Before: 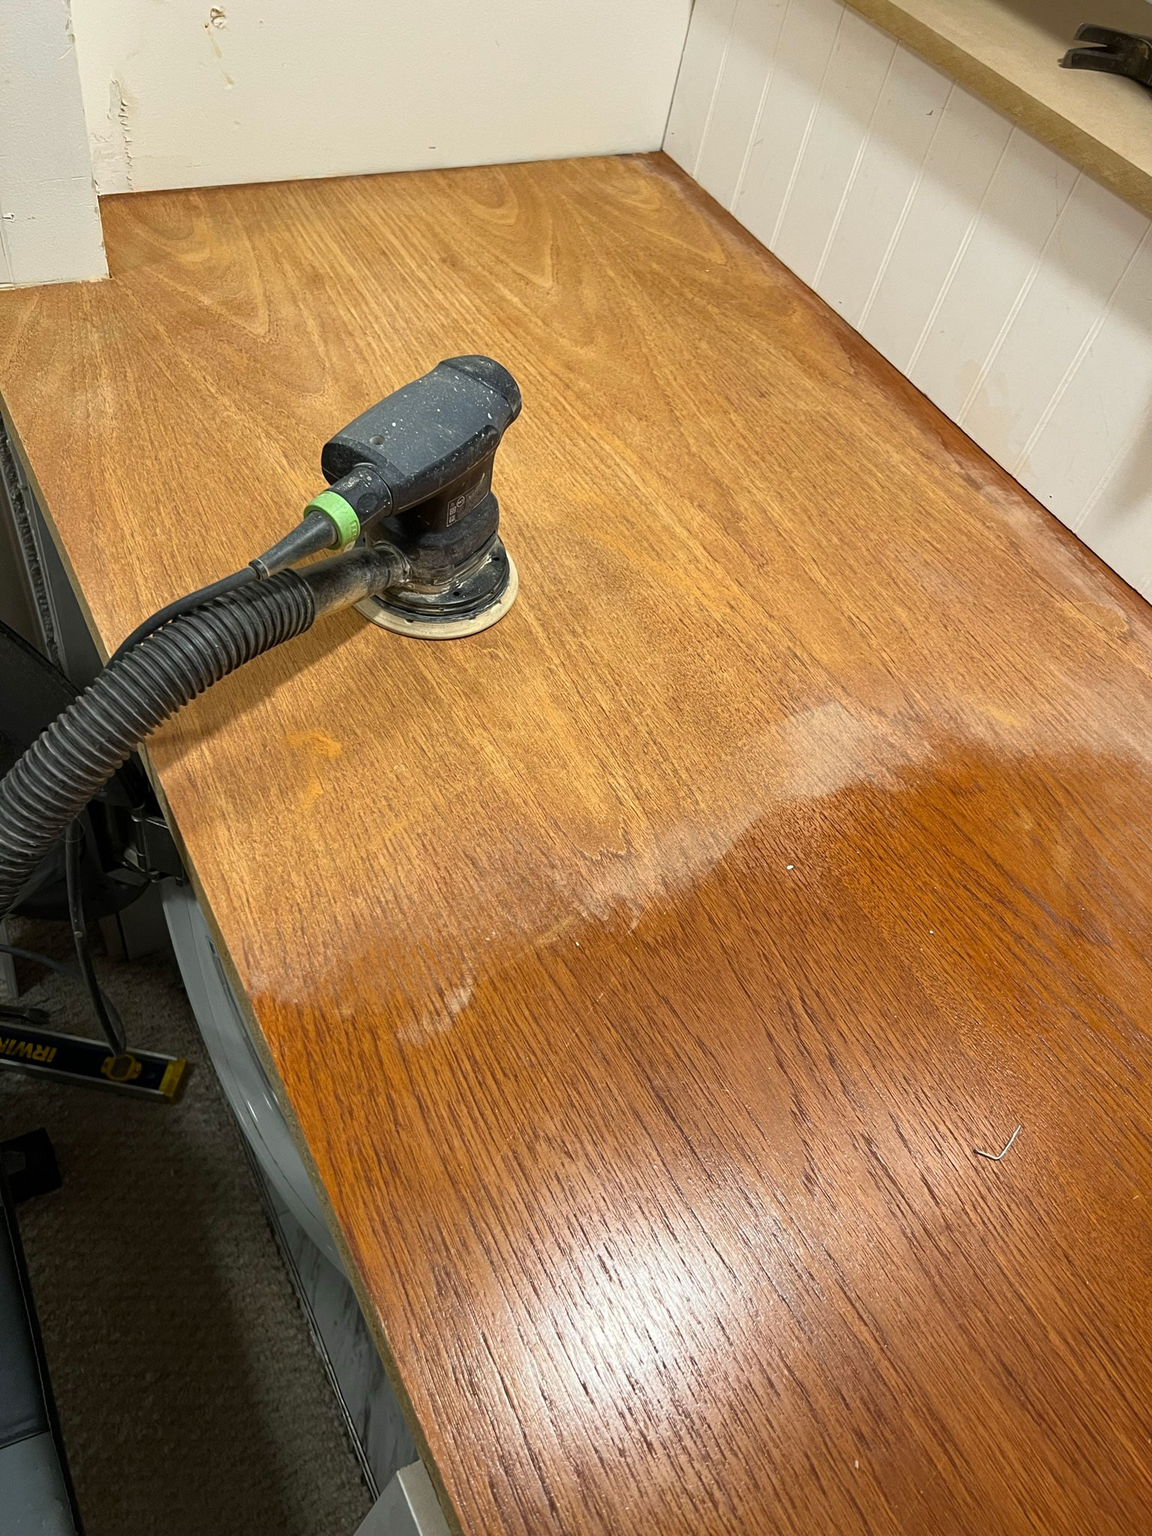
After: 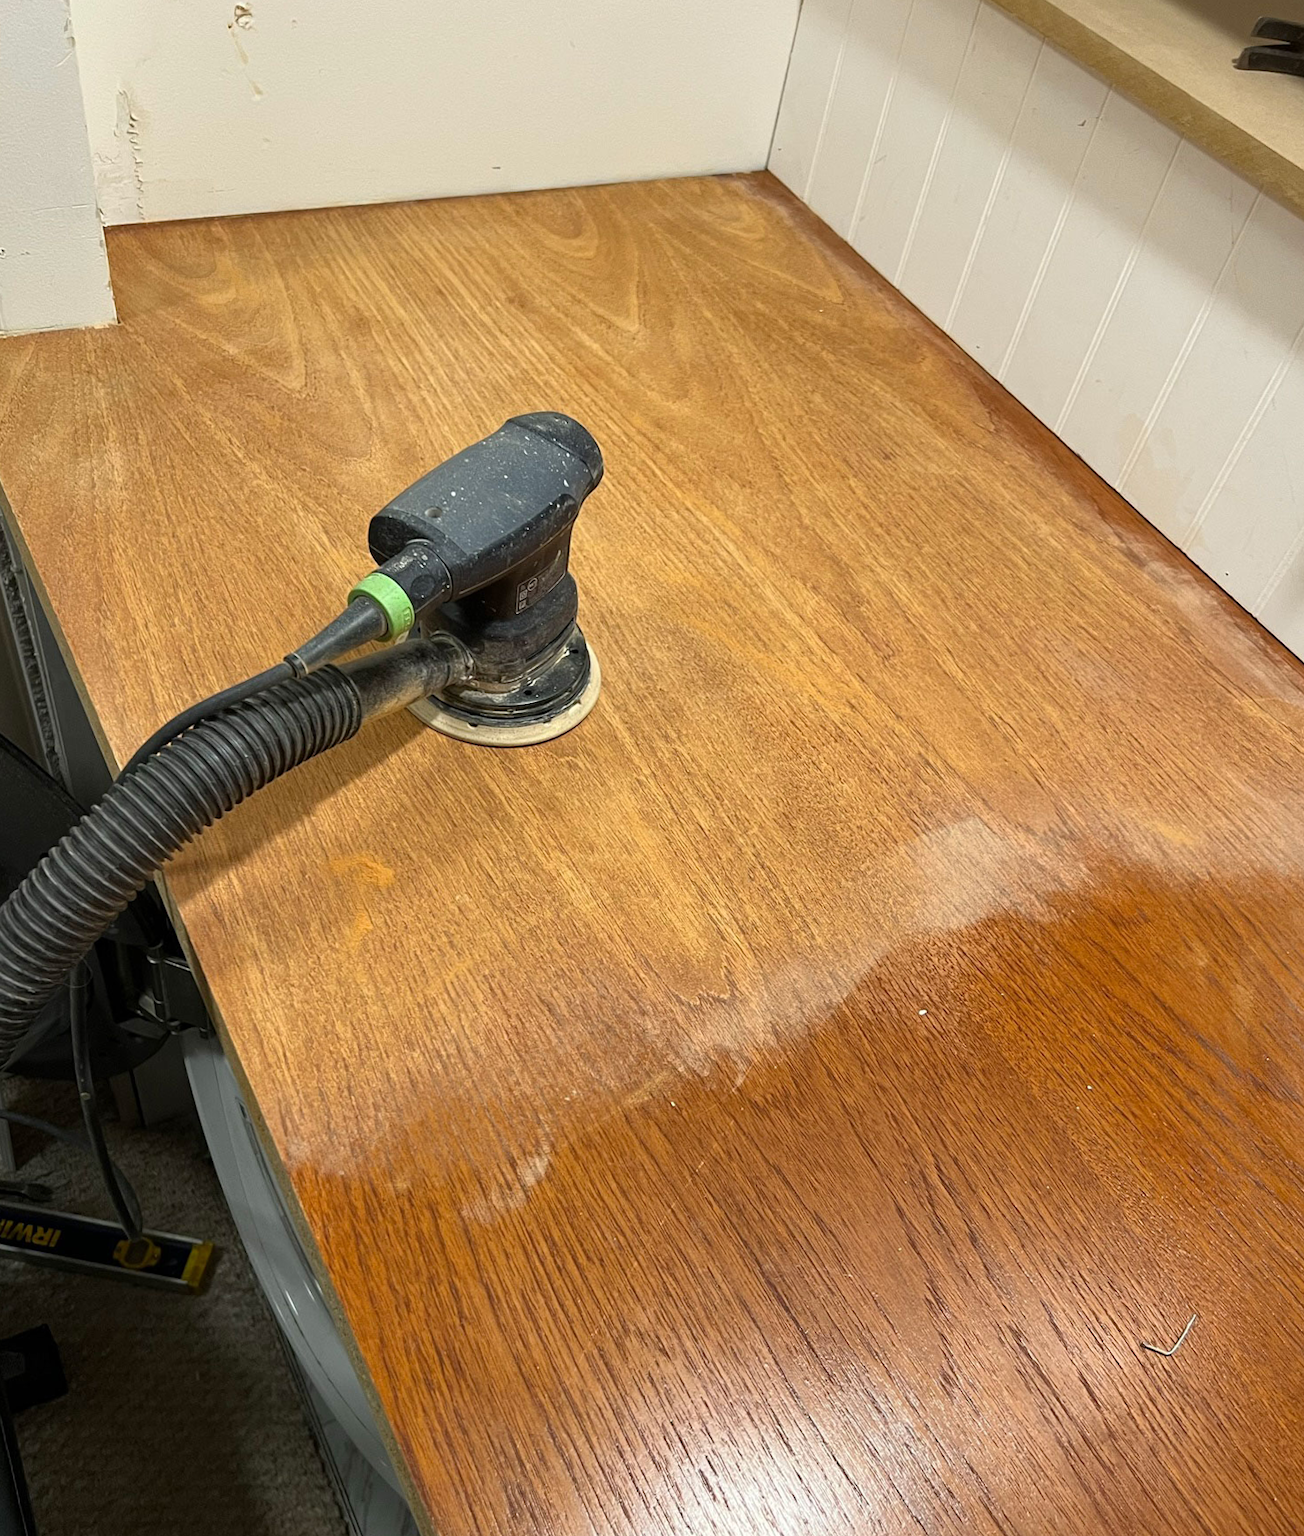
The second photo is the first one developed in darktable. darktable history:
crop and rotate: angle 0.34°, left 0.23%, right 2.738%, bottom 14.351%
